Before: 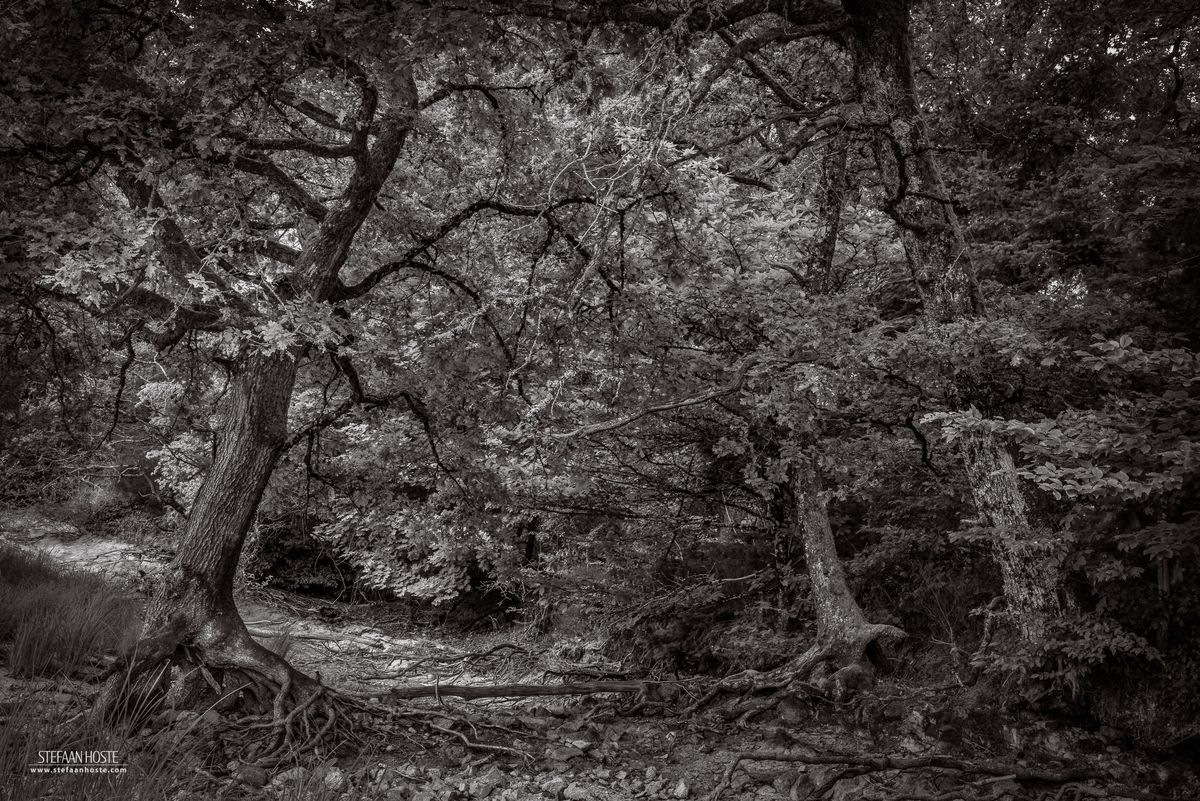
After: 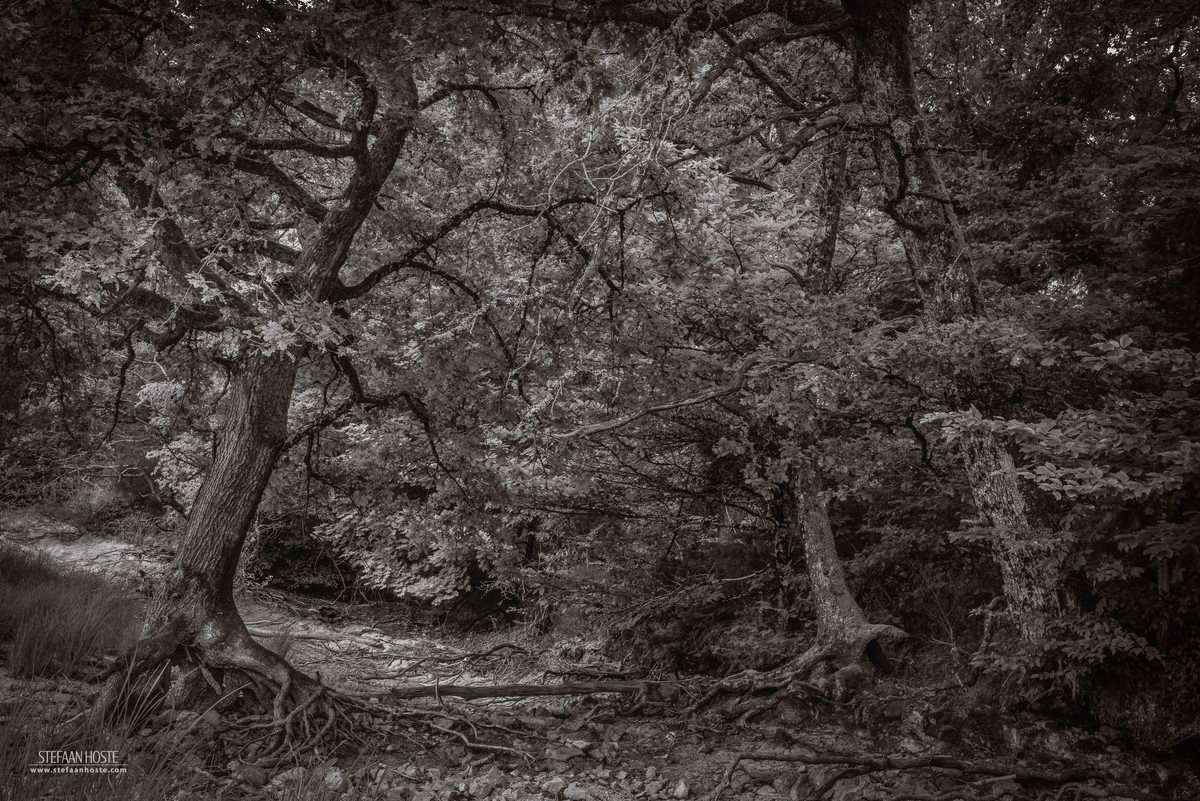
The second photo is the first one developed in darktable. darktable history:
contrast equalizer: octaves 7, y [[0.6 ×6], [0.55 ×6], [0 ×6], [0 ×6], [0 ×6]], mix -0.3
color balance rgb: perceptual saturation grading › global saturation 20%, perceptual saturation grading › highlights -25%, perceptual saturation grading › shadows 50%
